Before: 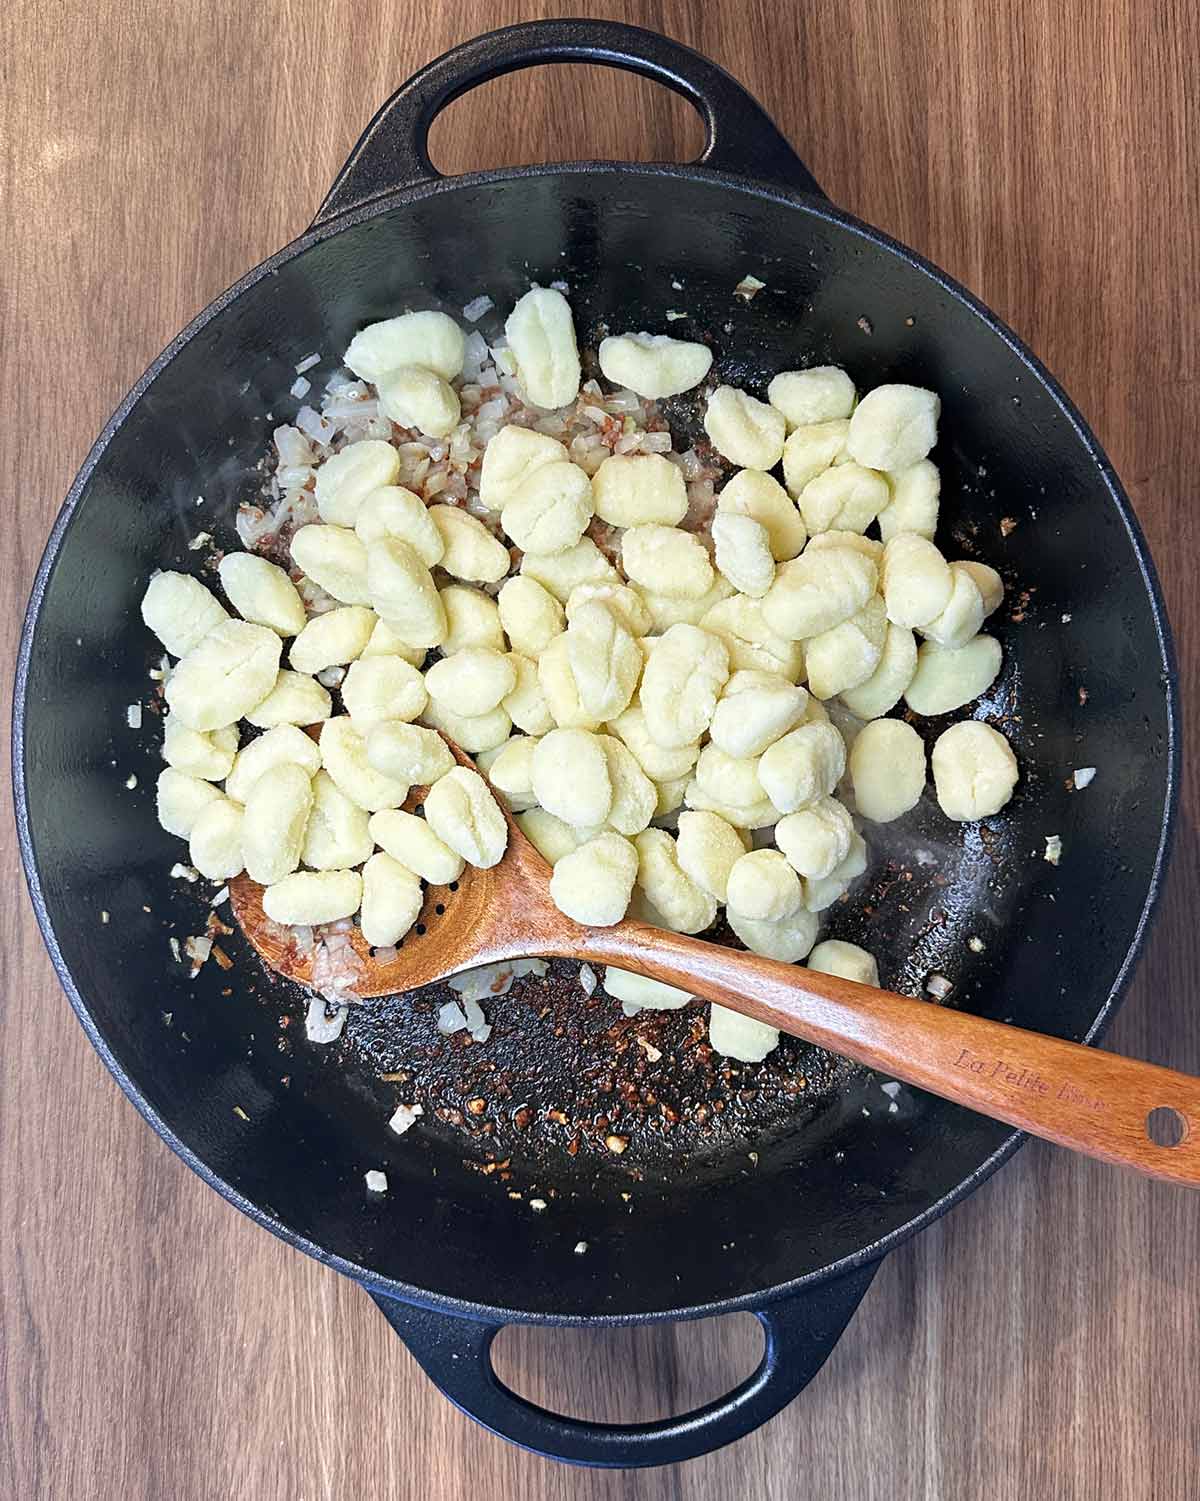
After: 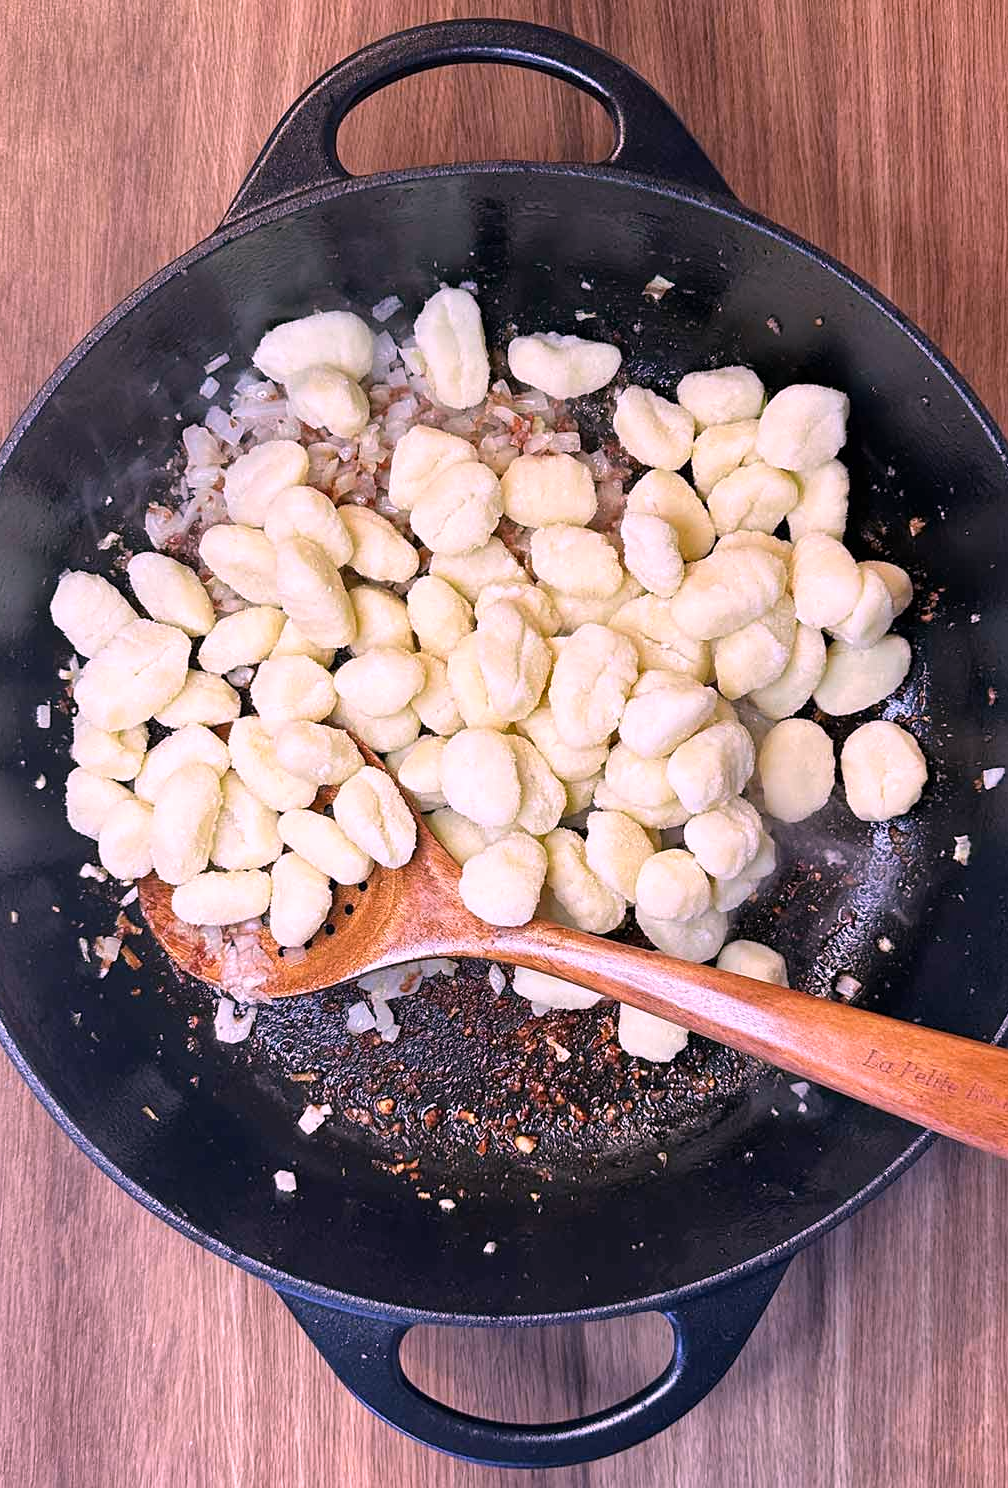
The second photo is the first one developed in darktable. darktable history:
white balance: red 1.188, blue 1.11
exposure: exposure -0.116 EV, compensate exposure bias true, compensate highlight preservation false
crop: left 7.598%, right 7.873%
shadows and highlights: shadows 37.27, highlights -28.18, soften with gaussian
